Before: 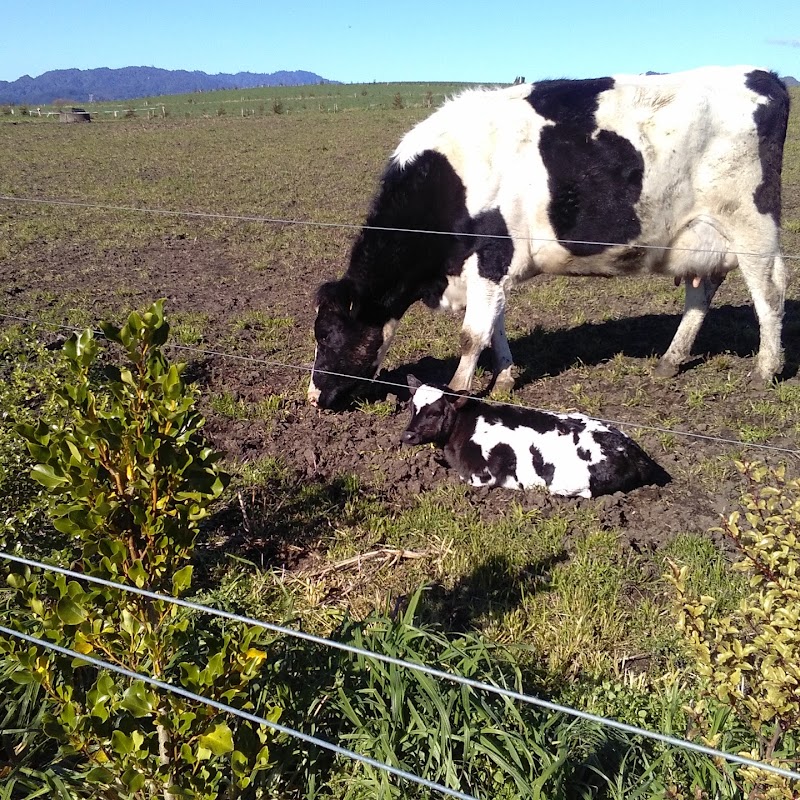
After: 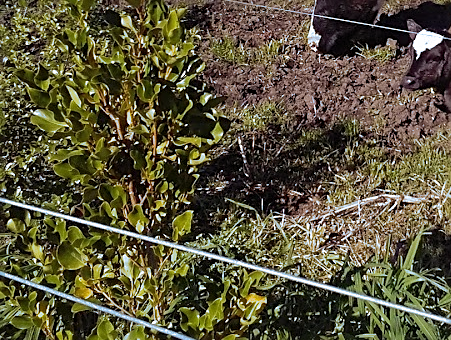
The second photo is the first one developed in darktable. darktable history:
crop: top 44.483%, right 43.593%, bottom 12.892%
split-toning: shadows › hue 351.18°, shadows › saturation 0.86, highlights › hue 218.82°, highlights › saturation 0.73, balance -19.167
sharpen: on, module defaults
